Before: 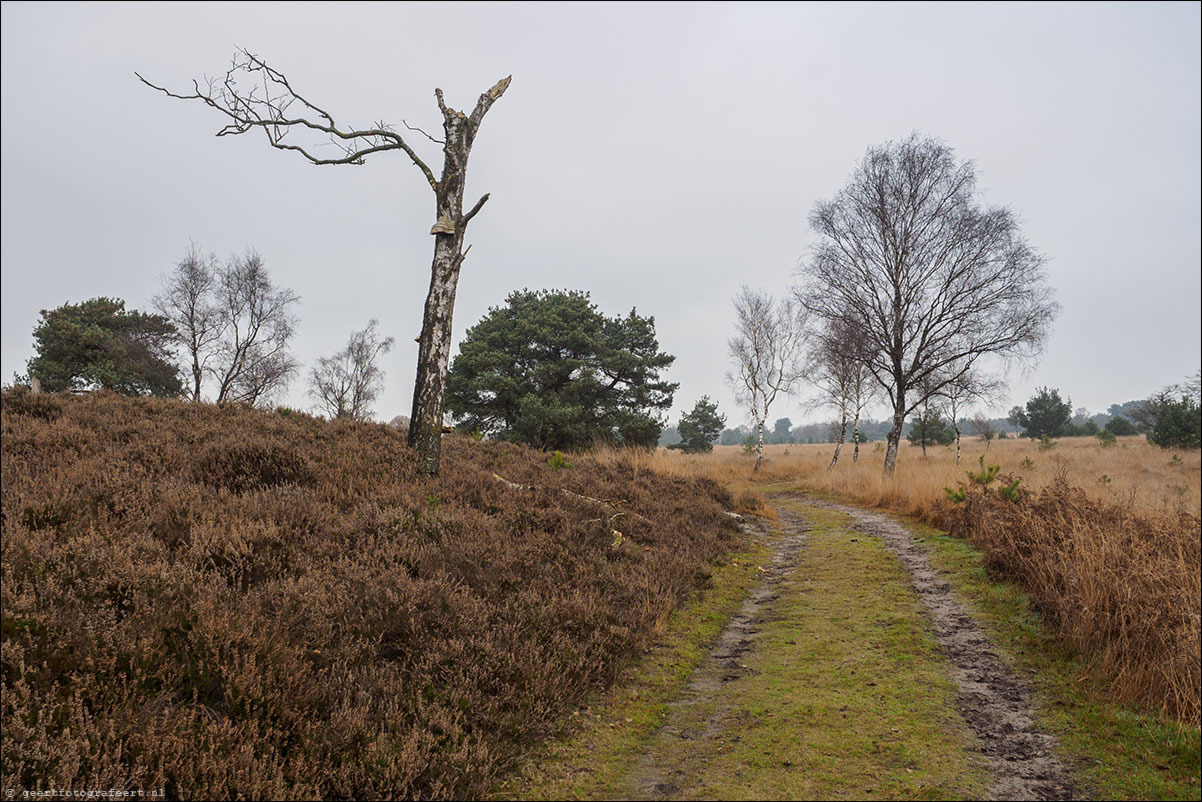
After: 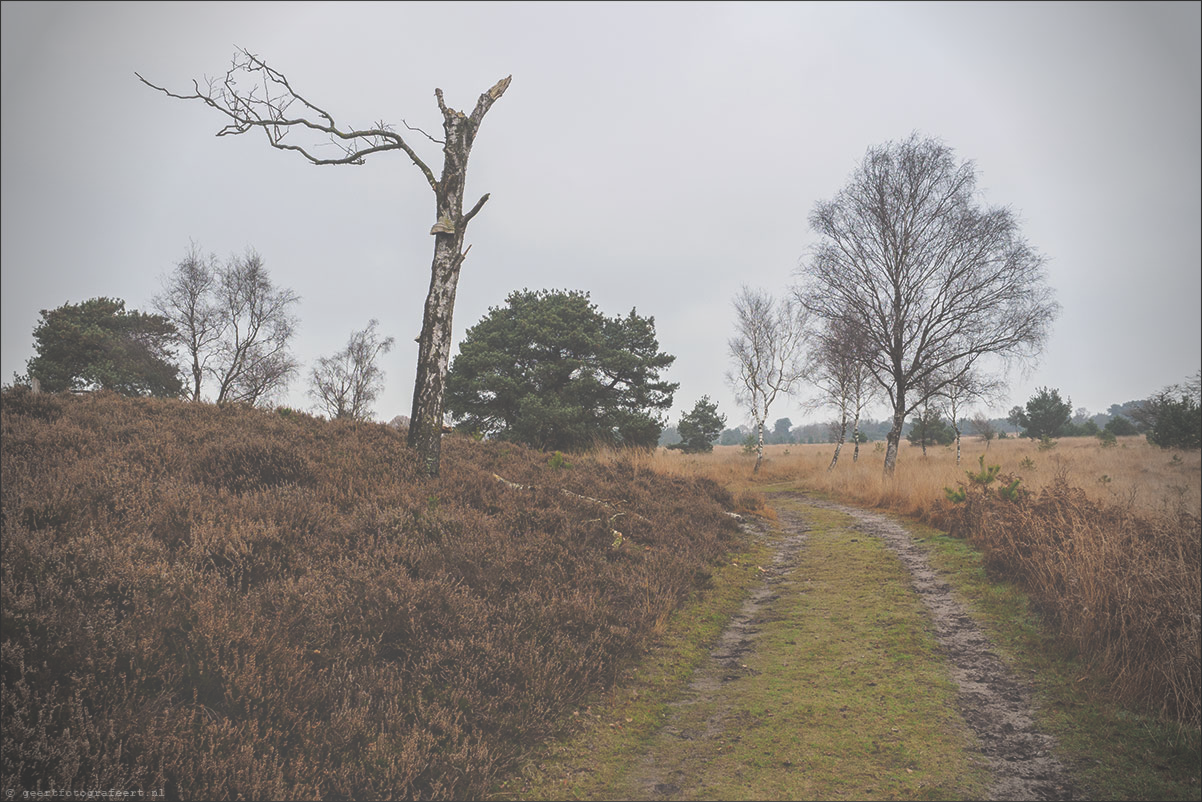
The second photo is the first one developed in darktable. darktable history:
vignetting: fall-off radius 31.48%, brightness -0.472
exposure: black level correction -0.062, exposure -0.05 EV, compensate highlight preservation false
